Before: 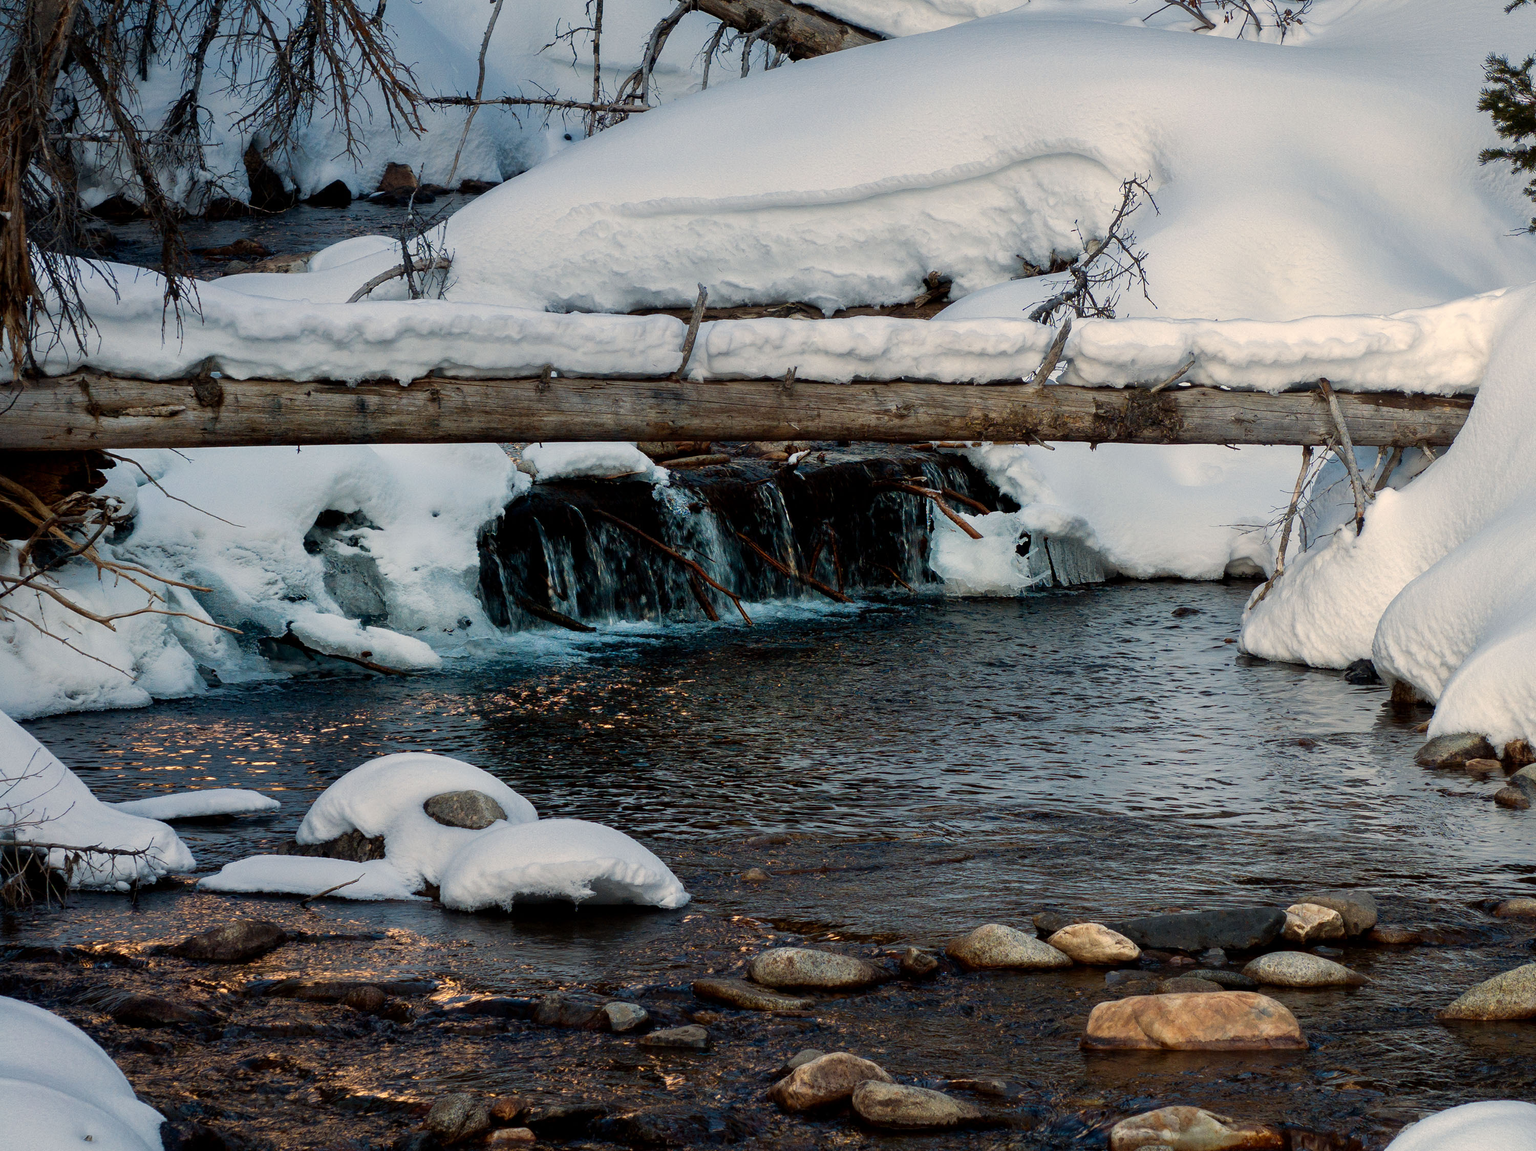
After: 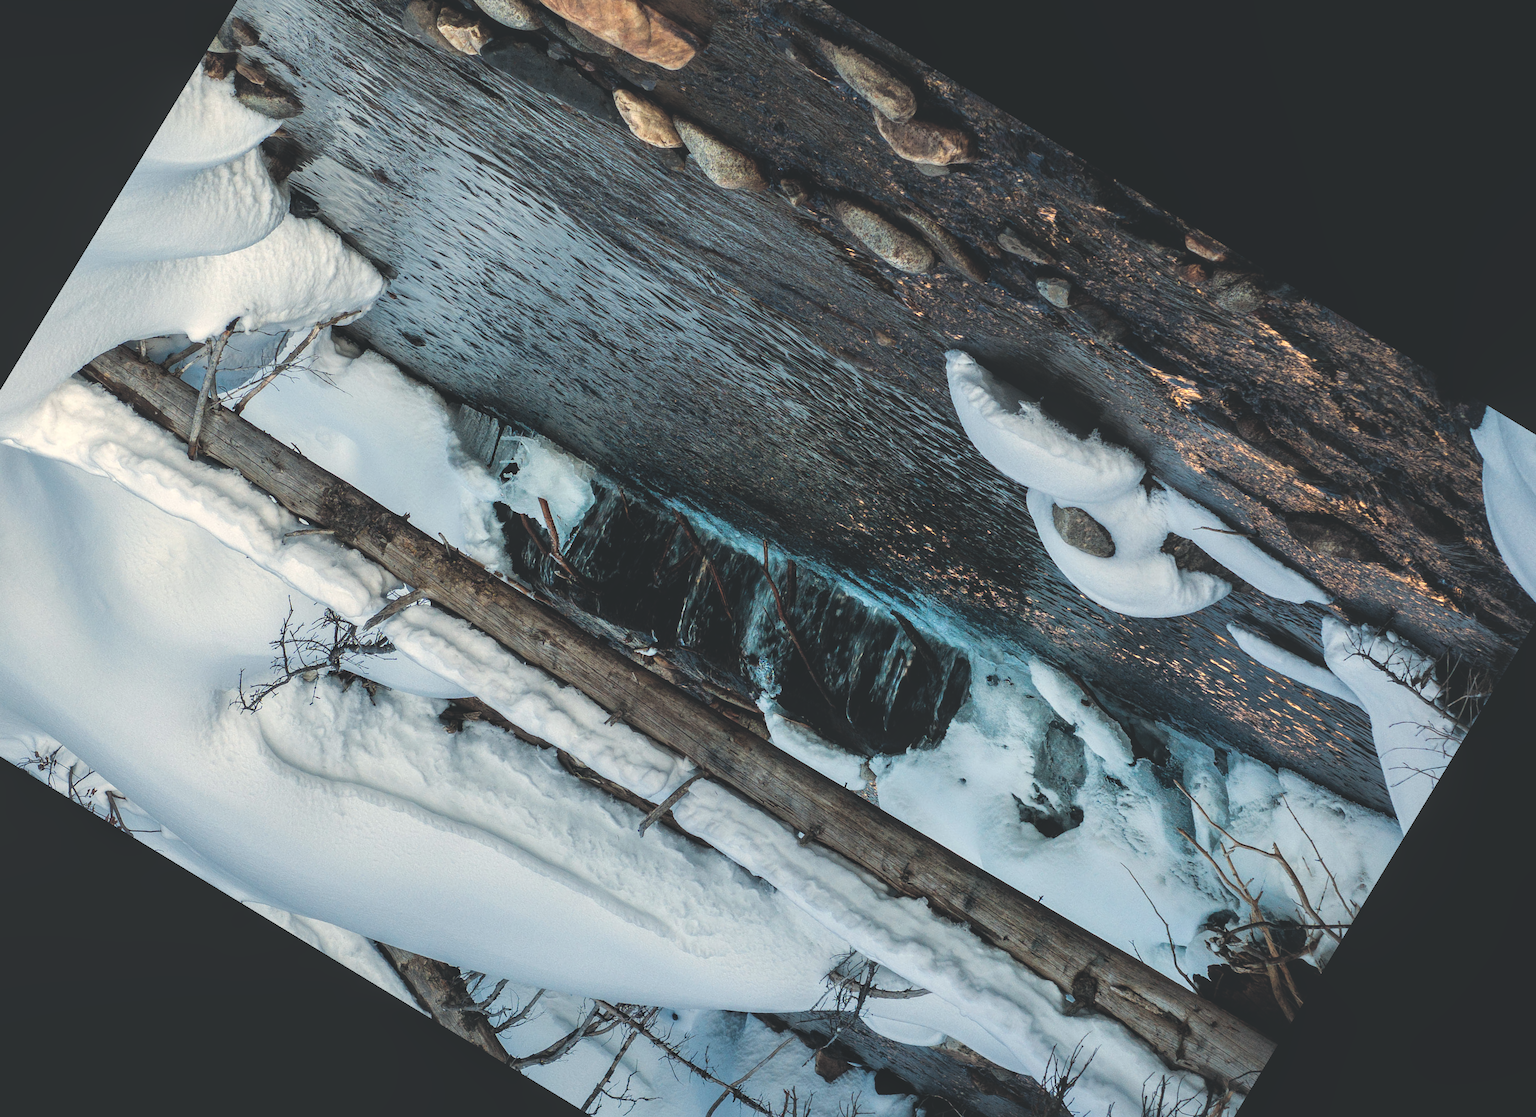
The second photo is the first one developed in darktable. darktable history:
color calibration: illuminant Planckian (black body), adaptation linear Bradford (ICC v4), x 0.361, y 0.366, temperature 4511.61 K, saturation algorithm version 1 (2020)
crop and rotate: angle 148.68°, left 9.111%, top 15.603%, right 4.588%, bottom 17.041%
local contrast: on, module defaults
exposure: black level correction -0.062, exposure -0.05 EV, compensate highlight preservation false
rgb levels: levels [[0.034, 0.472, 0.904], [0, 0.5, 1], [0, 0.5, 1]]
